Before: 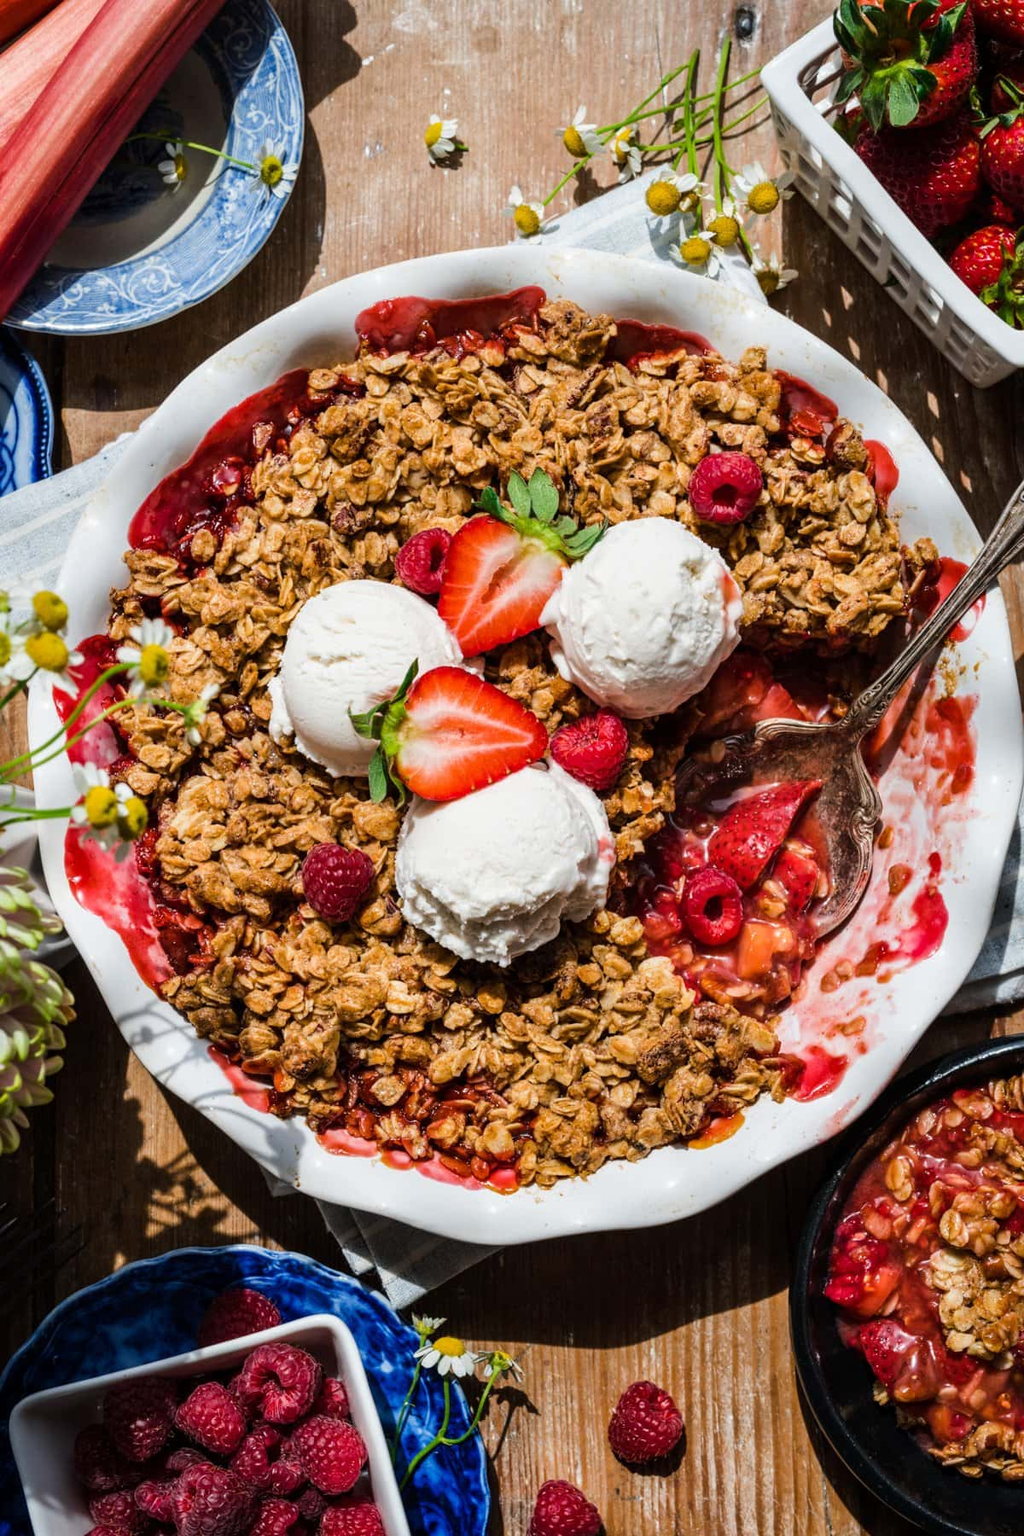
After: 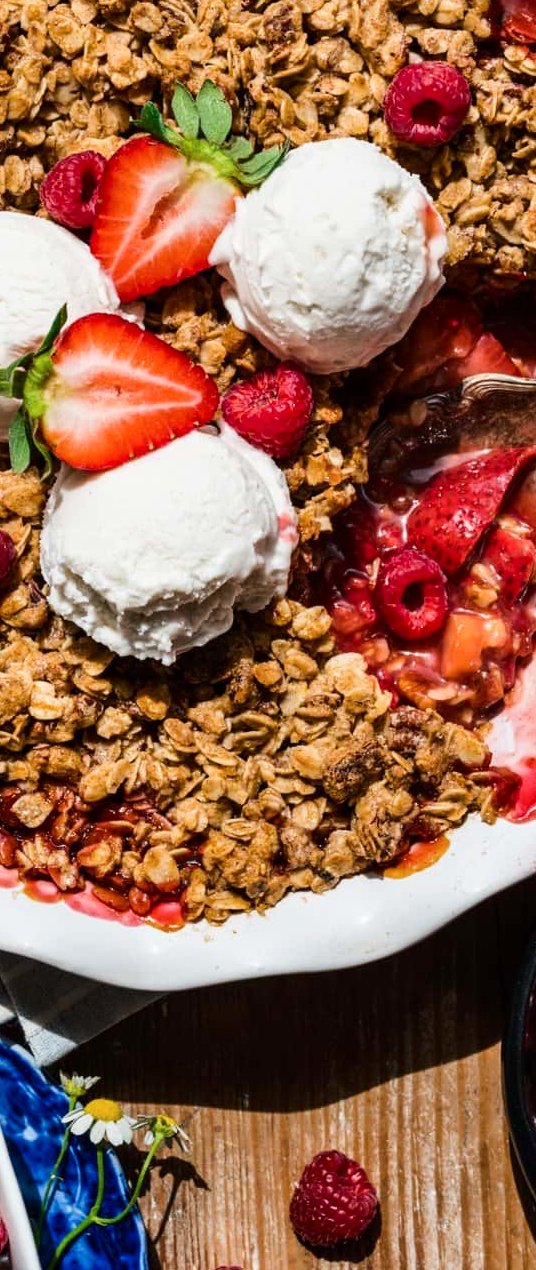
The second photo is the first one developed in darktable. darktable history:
crop: left 35.328%, top 26.023%, right 19.959%, bottom 3.407%
contrast brightness saturation: contrast 0.139
